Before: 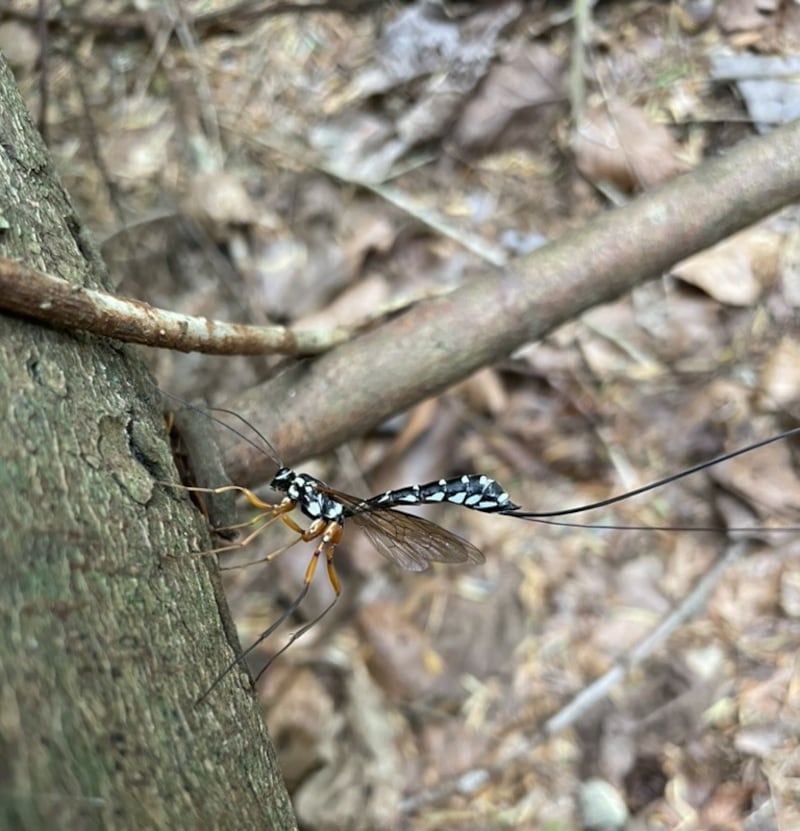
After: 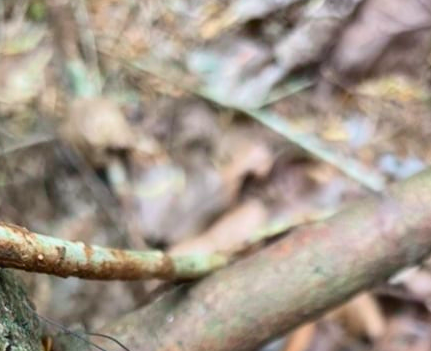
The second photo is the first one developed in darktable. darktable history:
crop: left 15.306%, top 9.065%, right 30.789%, bottom 48.638%
color balance rgb: perceptual saturation grading › global saturation 30%, global vibrance 10%
tone curve: curves: ch0 [(0, 0.025) (0.15, 0.143) (0.452, 0.486) (0.751, 0.788) (1, 0.961)]; ch1 [(0, 0) (0.43, 0.408) (0.476, 0.469) (0.497, 0.507) (0.546, 0.571) (0.566, 0.607) (0.62, 0.657) (1, 1)]; ch2 [(0, 0) (0.386, 0.397) (0.505, 0.498) (0.547, 0.546) (0.579, 0.58) (1, 1)], color space Lab, independent channels, preserve colors none
